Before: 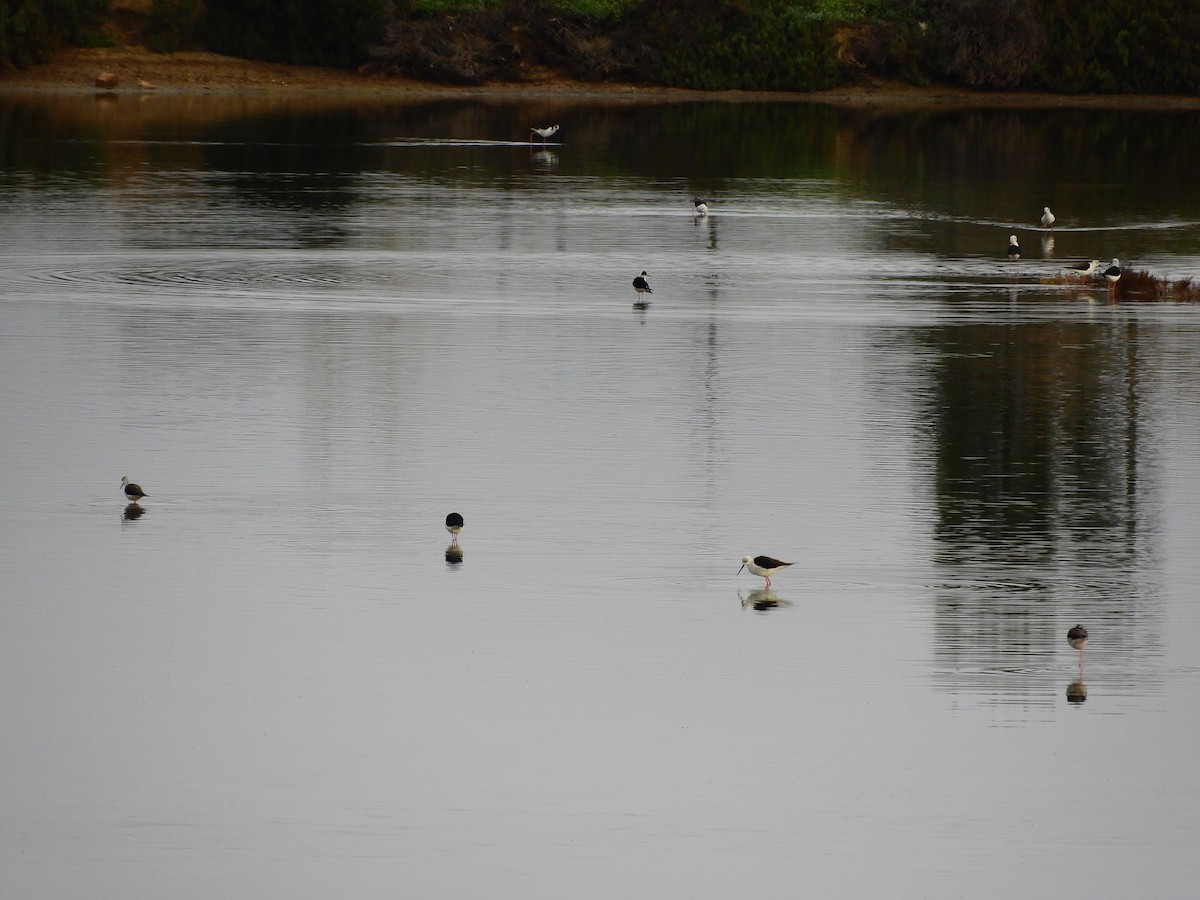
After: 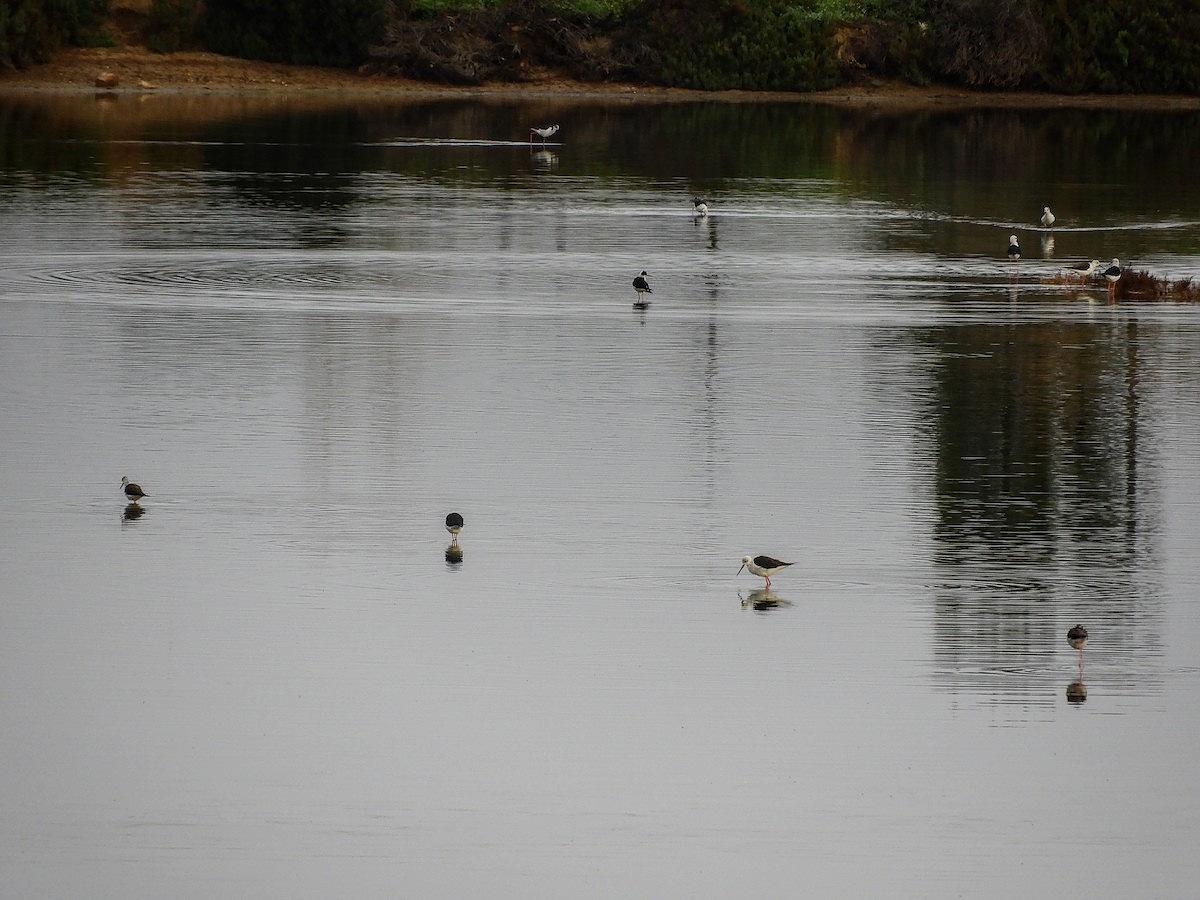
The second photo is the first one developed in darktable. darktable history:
local contrast: highlights 1%, shadows 4%, detail 134%
sharpen: radius 0.978, amount 0.604
